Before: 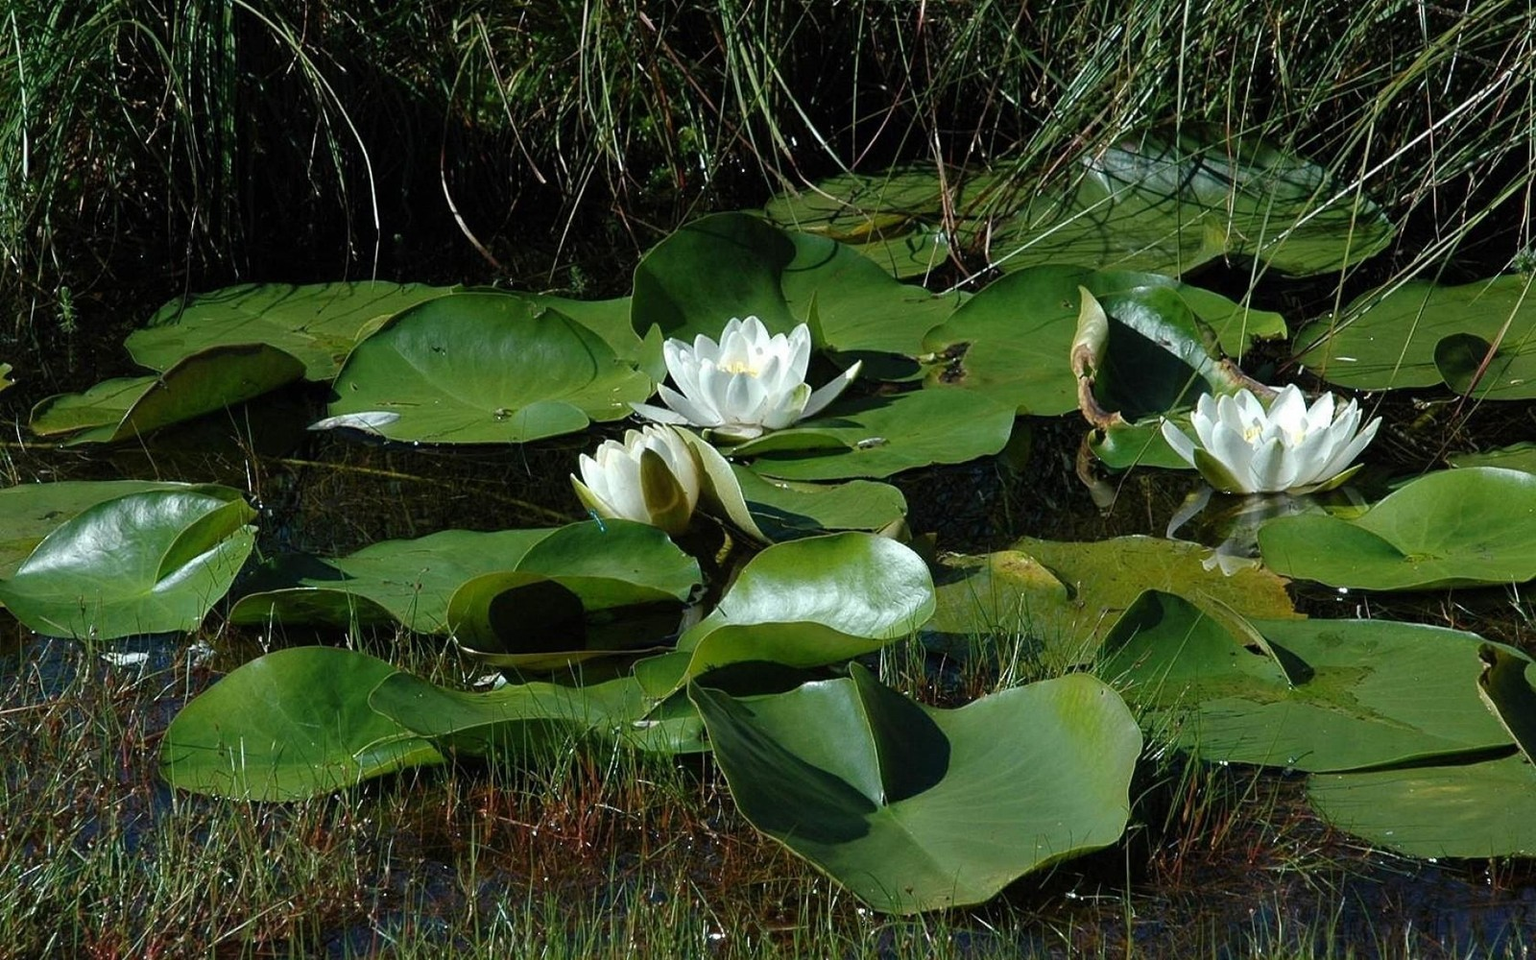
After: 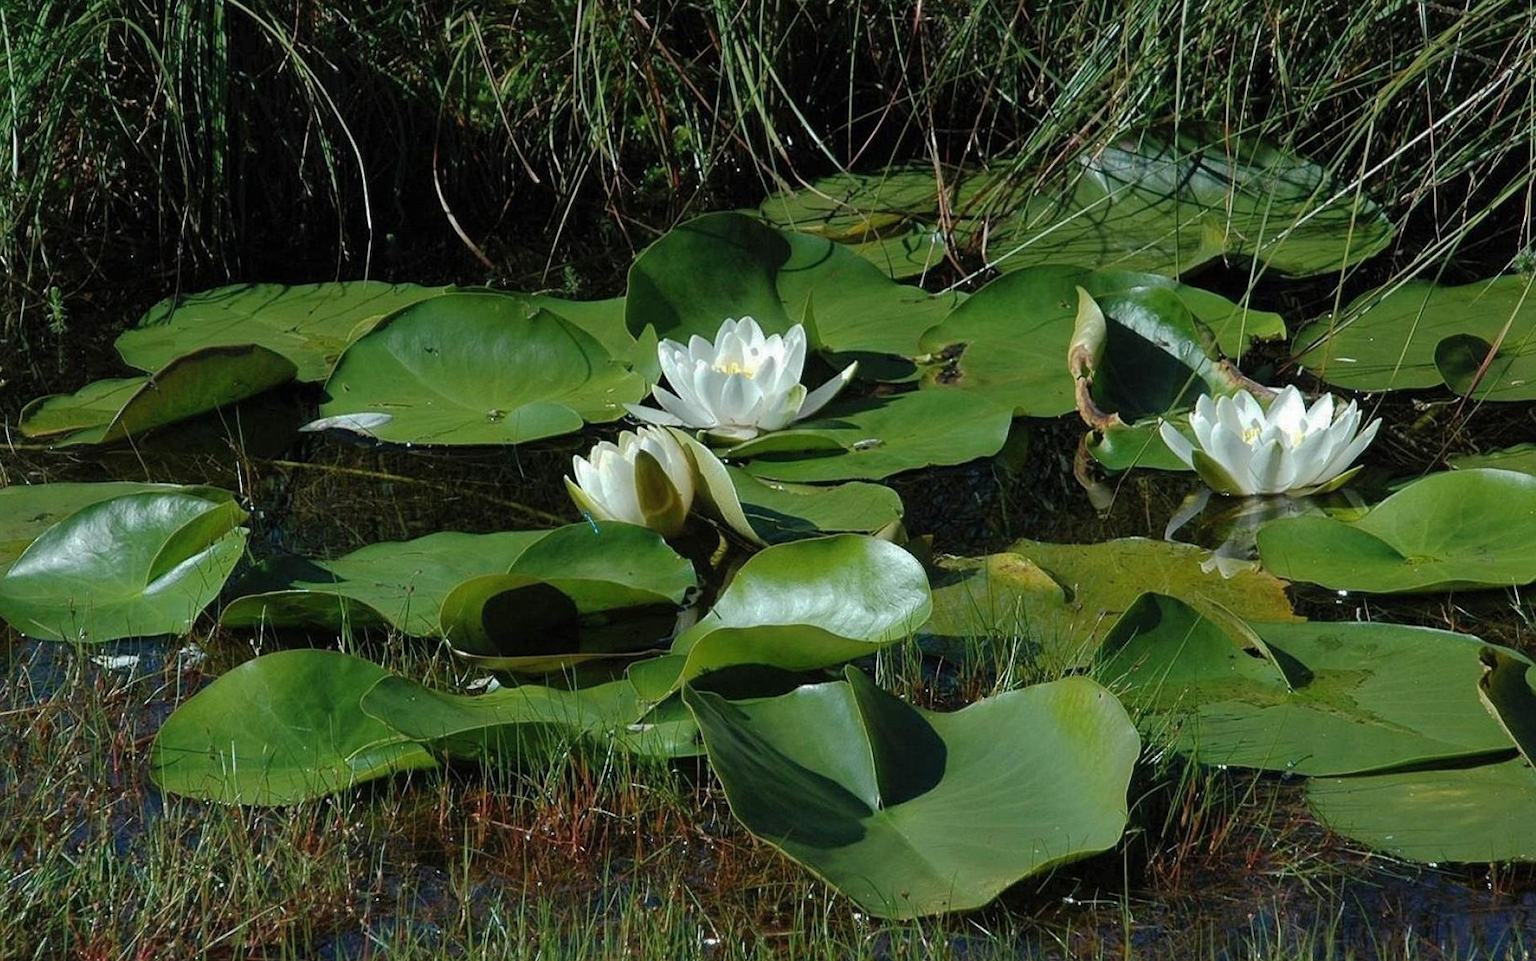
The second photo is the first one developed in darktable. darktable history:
crop and rotate: left 0.704%, top 0.293%, bottom 0.235%
shadows and highlights: shadows 39.66, highlights -59.96
